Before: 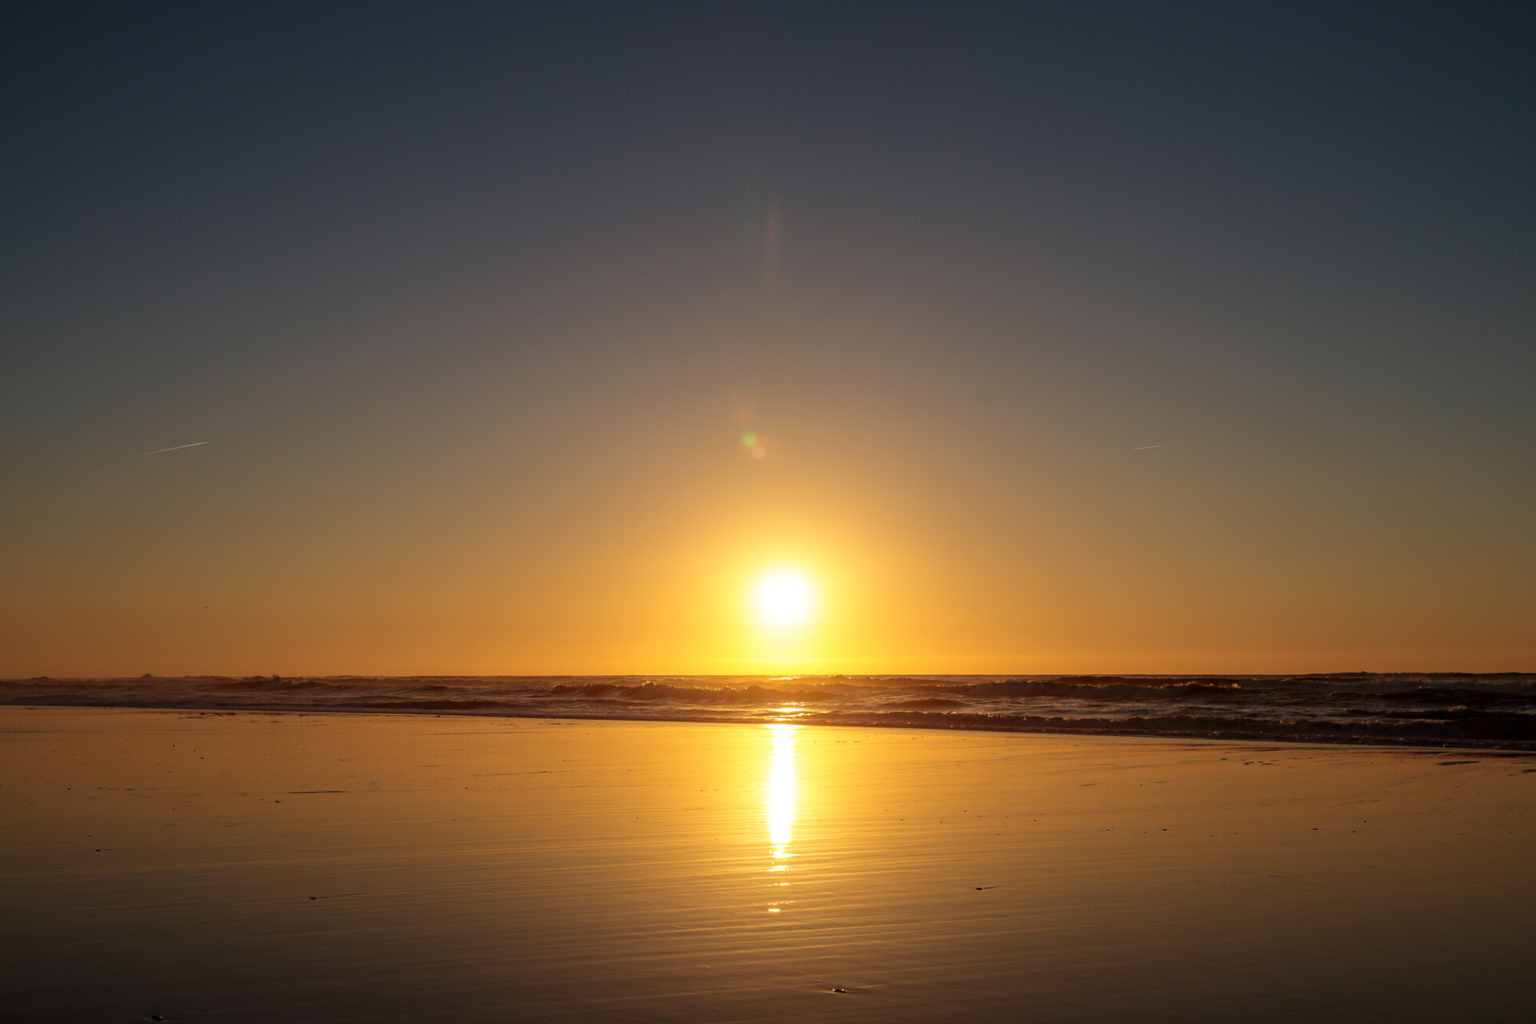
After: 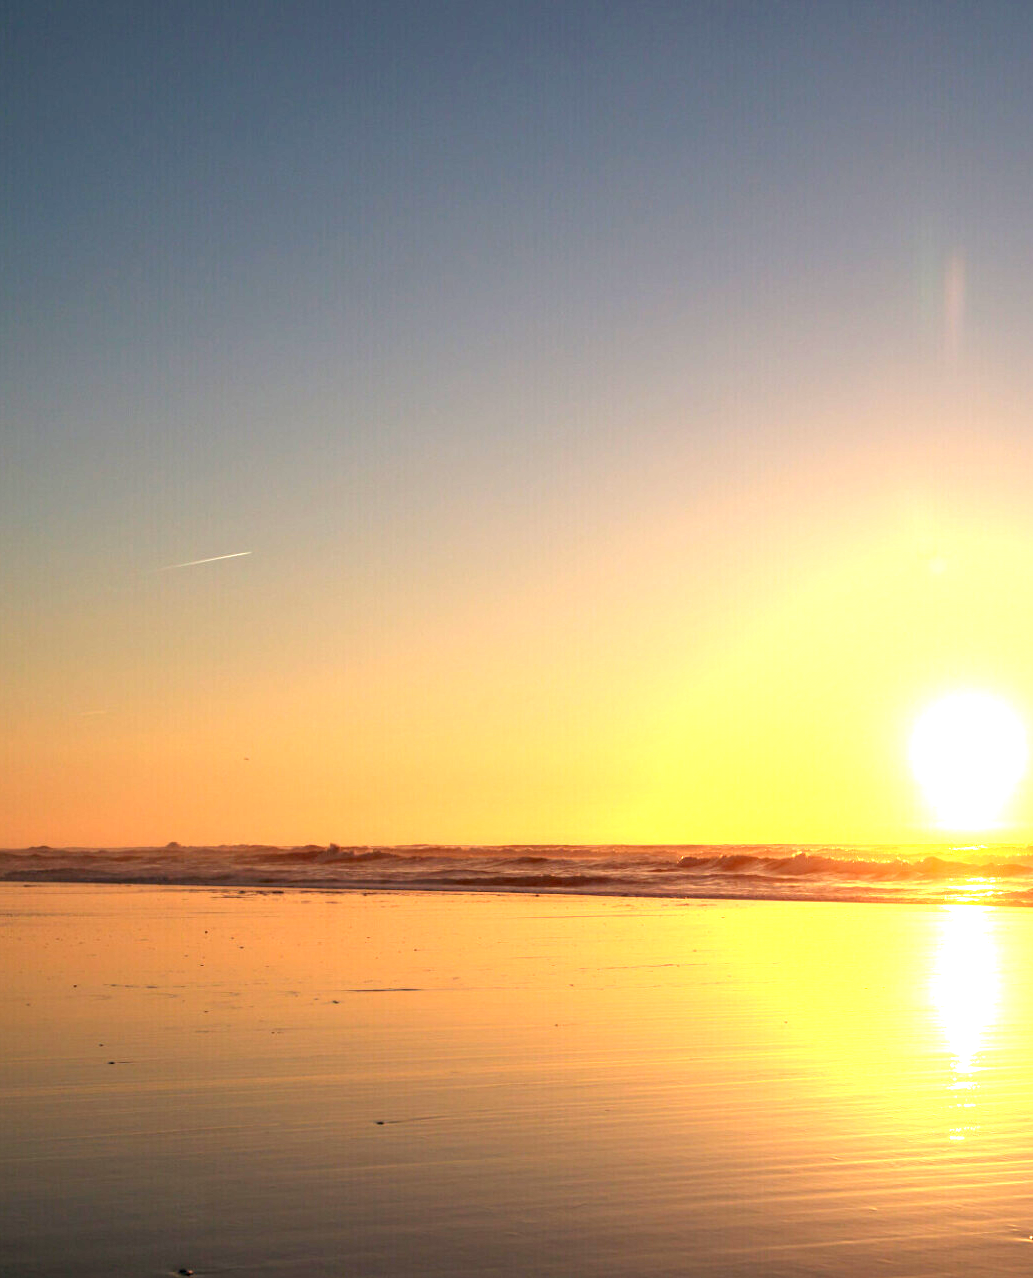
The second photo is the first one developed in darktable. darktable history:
exposure: black level correction 0, exposure 1.975 EV, compensate exposure bias true, compensate highlight preservation false
crop: left 0.587%, right 45.588%, bottom 0.086%
levels: levels [0, 0.478, 1]
contrast equalizer: octaves 7, y [[0.6 ×6], [0.55 ×6], [0 ×6], [0 ×6], [0 ×6]], mix 0.3
